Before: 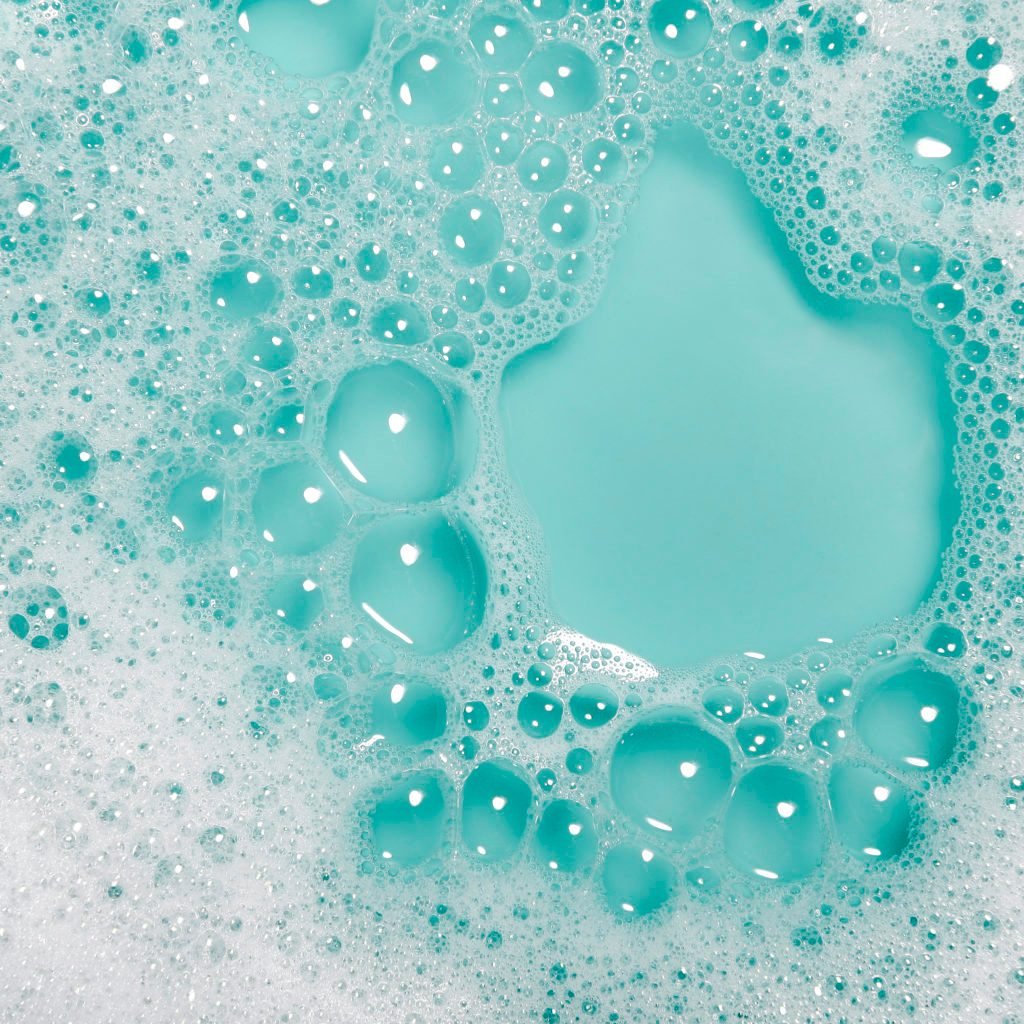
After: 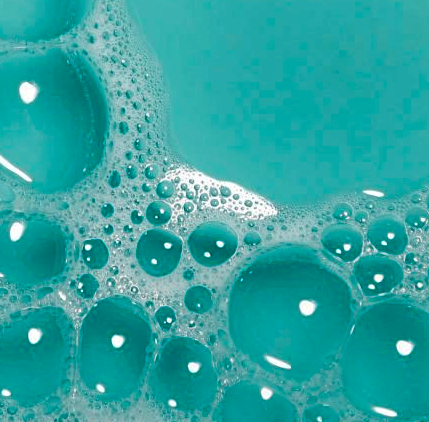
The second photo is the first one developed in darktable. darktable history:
contrast brightness saturation: contrast 0.103, brightness -0.27, saturation 0.14
crop: left 37.28%, top 45.129%, right 20.728%, bottom 13.623%
haze removal: strength 0.281, distance 0.249, adaptive false
